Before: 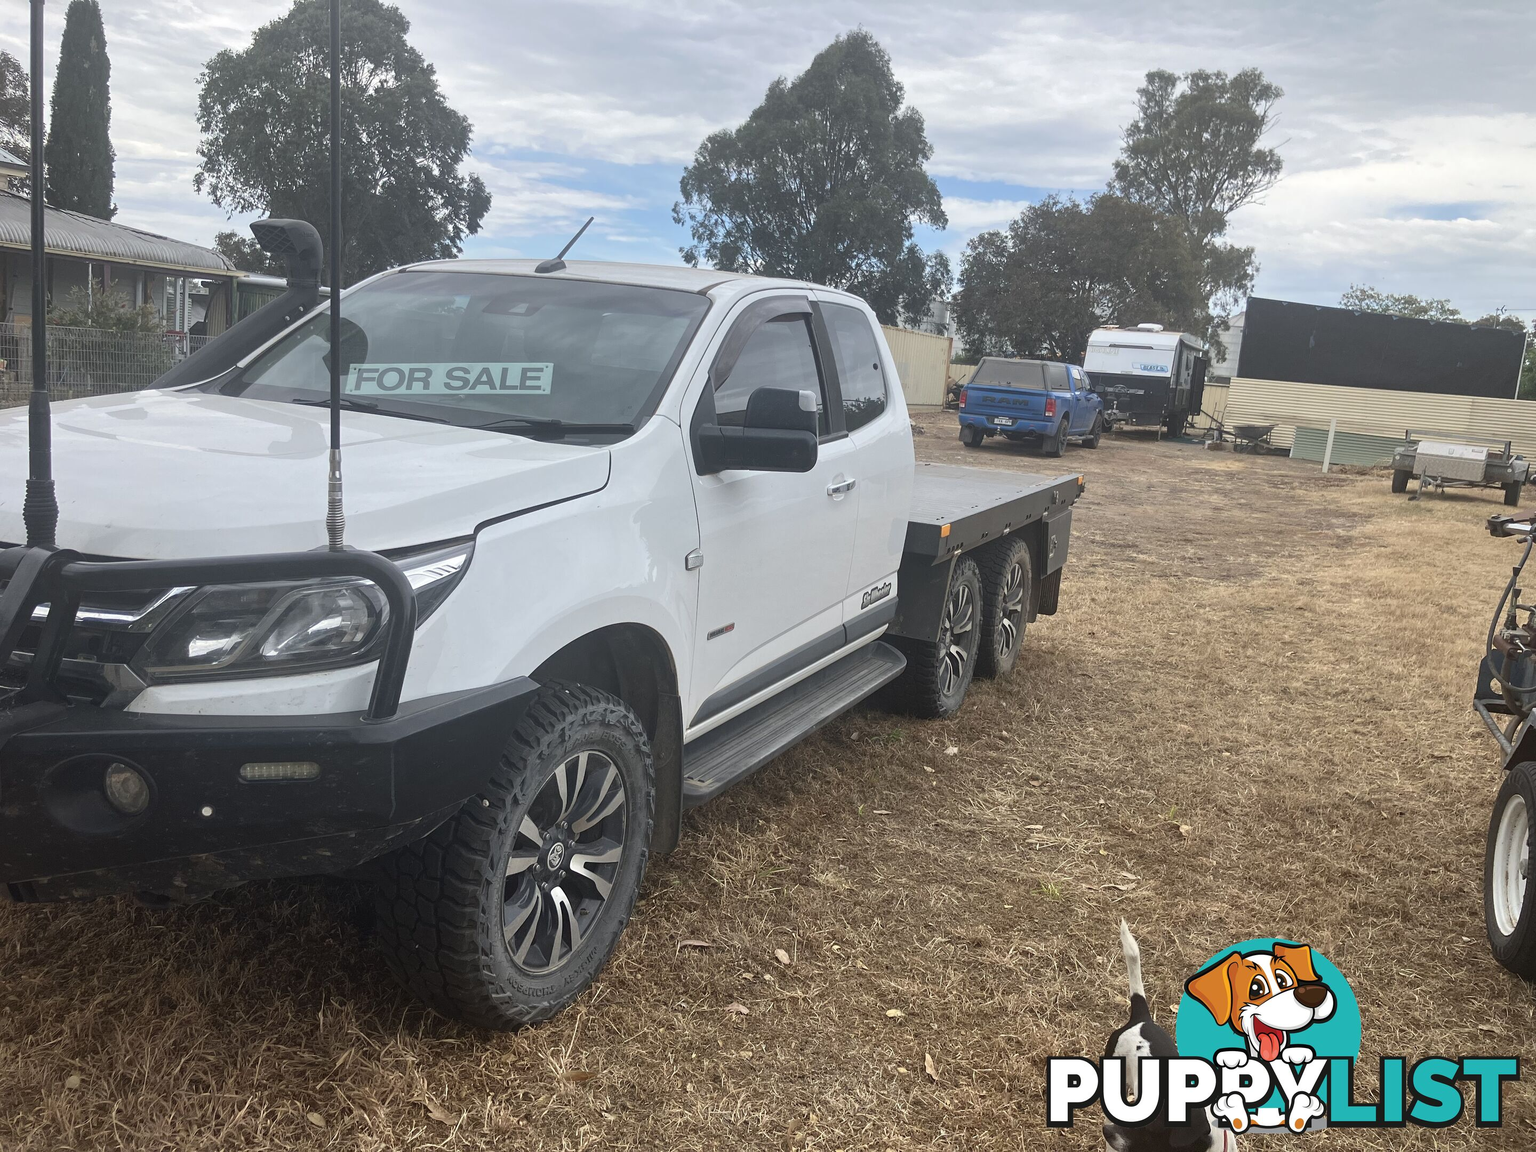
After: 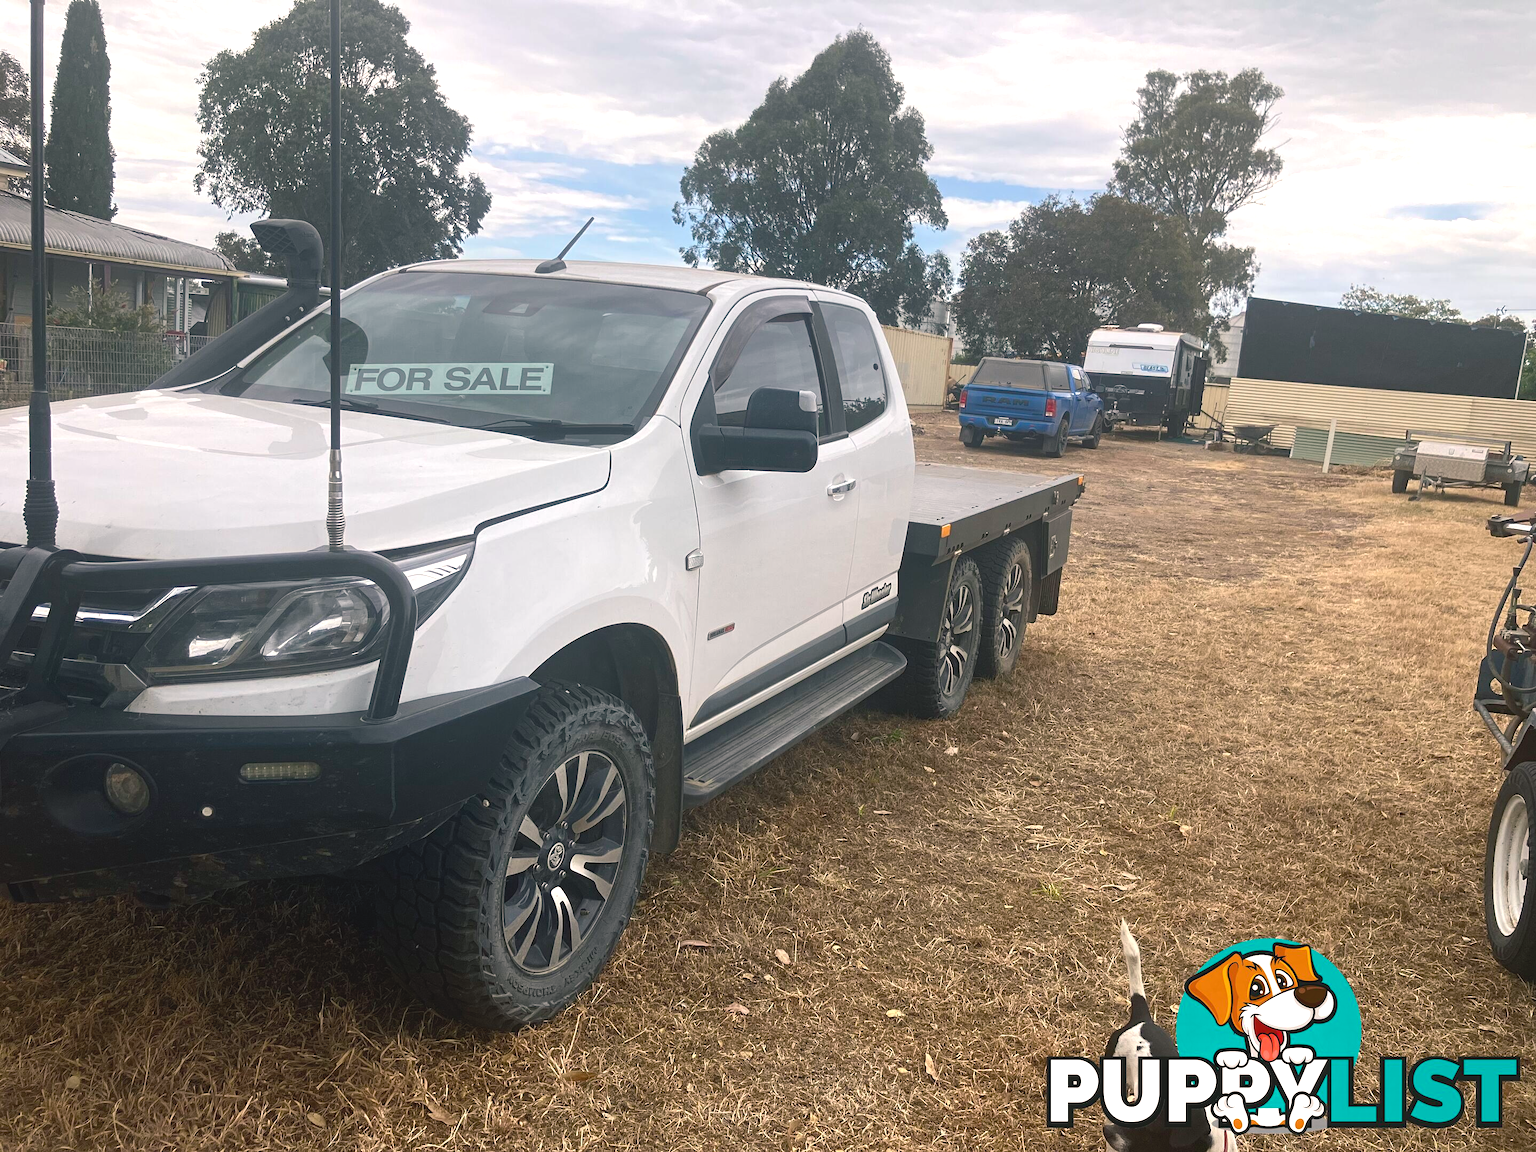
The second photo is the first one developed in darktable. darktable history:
color balance rgb: shadows lift › chroma 2%, shadows lift › hue 185.64°, power › luminance 1.48%, highlights gain › chroma 3%, highlights gain › hue 54.51°, global offset › luminance -0.4%, perceptual saturation grading › highlights -18.47%, perceptual saturation grading › mid-tones 6.62%, perceptual saturation grading › shadows 28.22%, perceptual brilliance grading › highlights 15.68%, perceptual brilliance grading › shadows -14.29%, global vibrance 25.96%, contrast 6.45%
contrast equalizer: y [[0.439, 0.44, 0.442, 0.457, 0.493, 0.498], [0.5 ×6], [0.5 ×6], [0 ×6], [0 ×6]], mix 0.59
contrast brightness saturation: contrast -0.1, saturation -0.1
